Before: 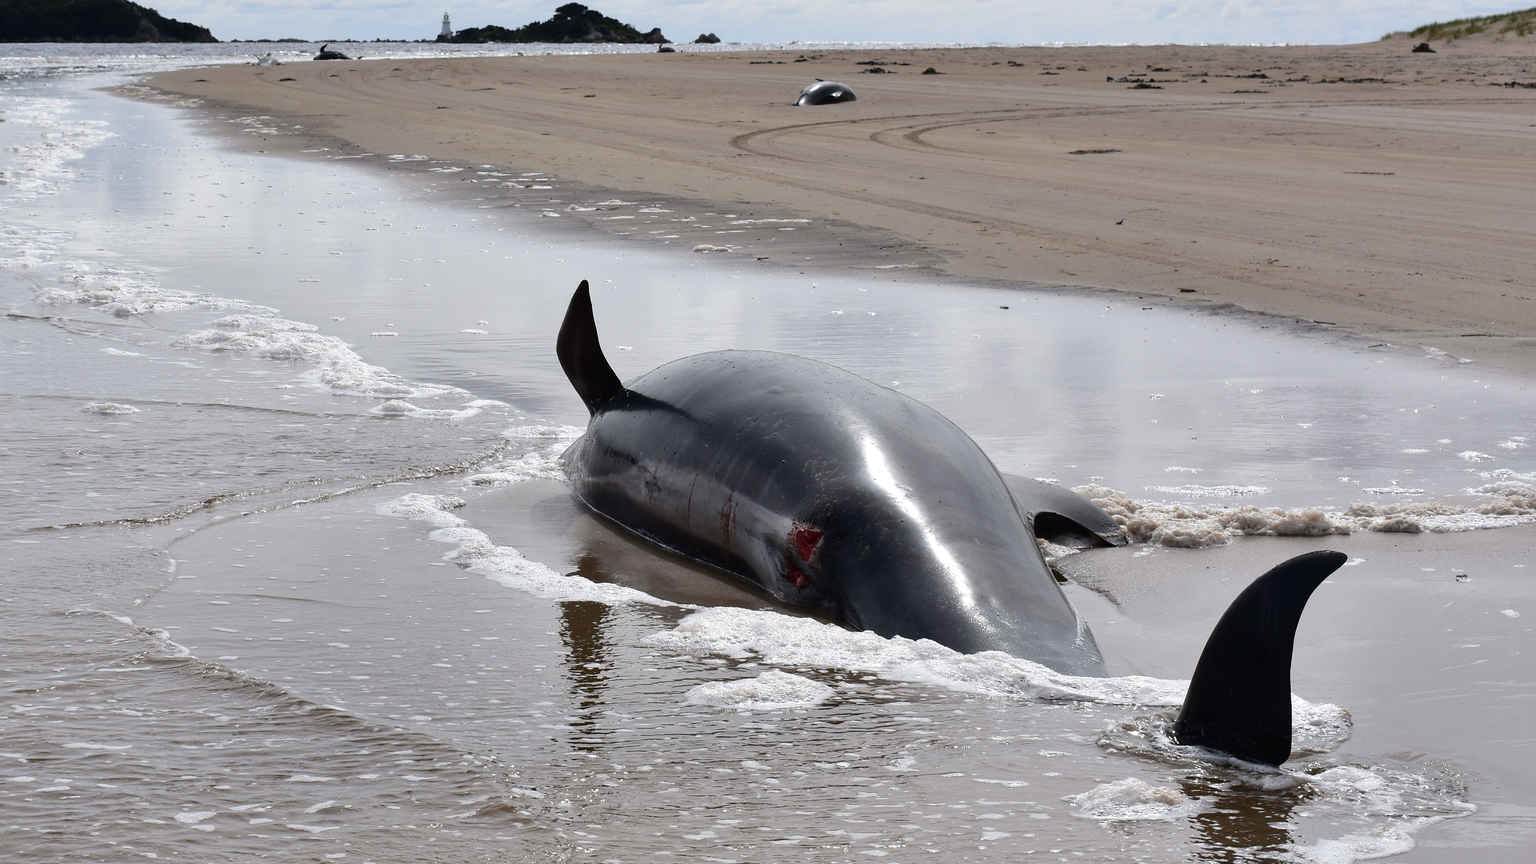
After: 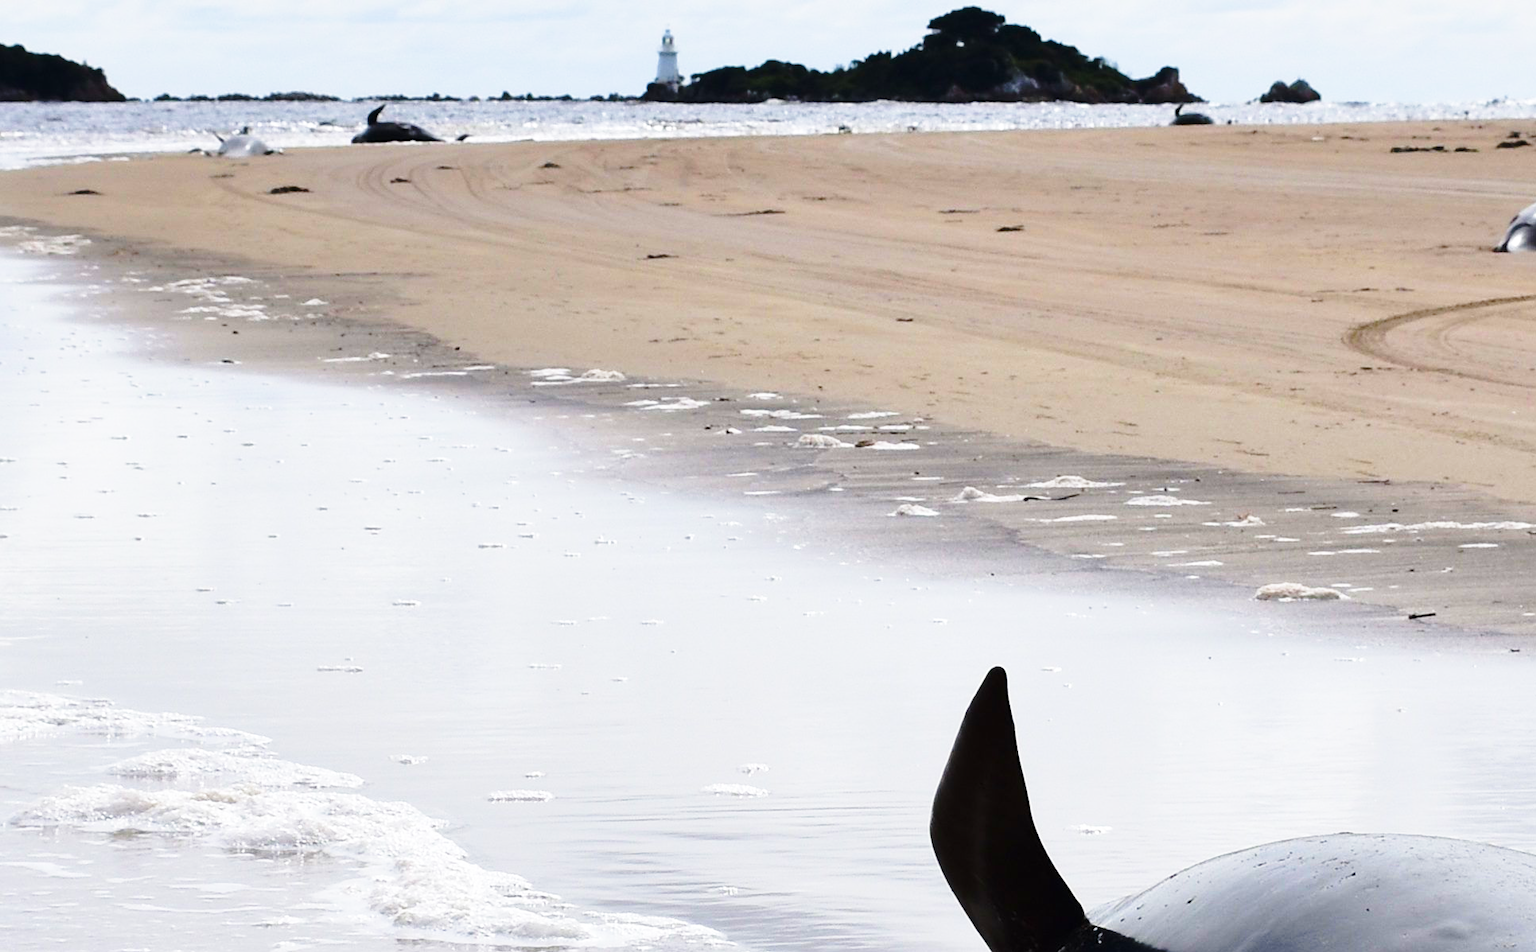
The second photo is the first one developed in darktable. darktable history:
velvia: strength 45%
crop and rotate: left 10.817%, top 0.062%, right 47.194%, bottom 53.626%
base curve: curves: ch0 [(0, 0) (0.036, 0.037) (0.121, 0.228) (0.46, 0.76) (0.859, 0.983) (1, 1)], preserve colors none
